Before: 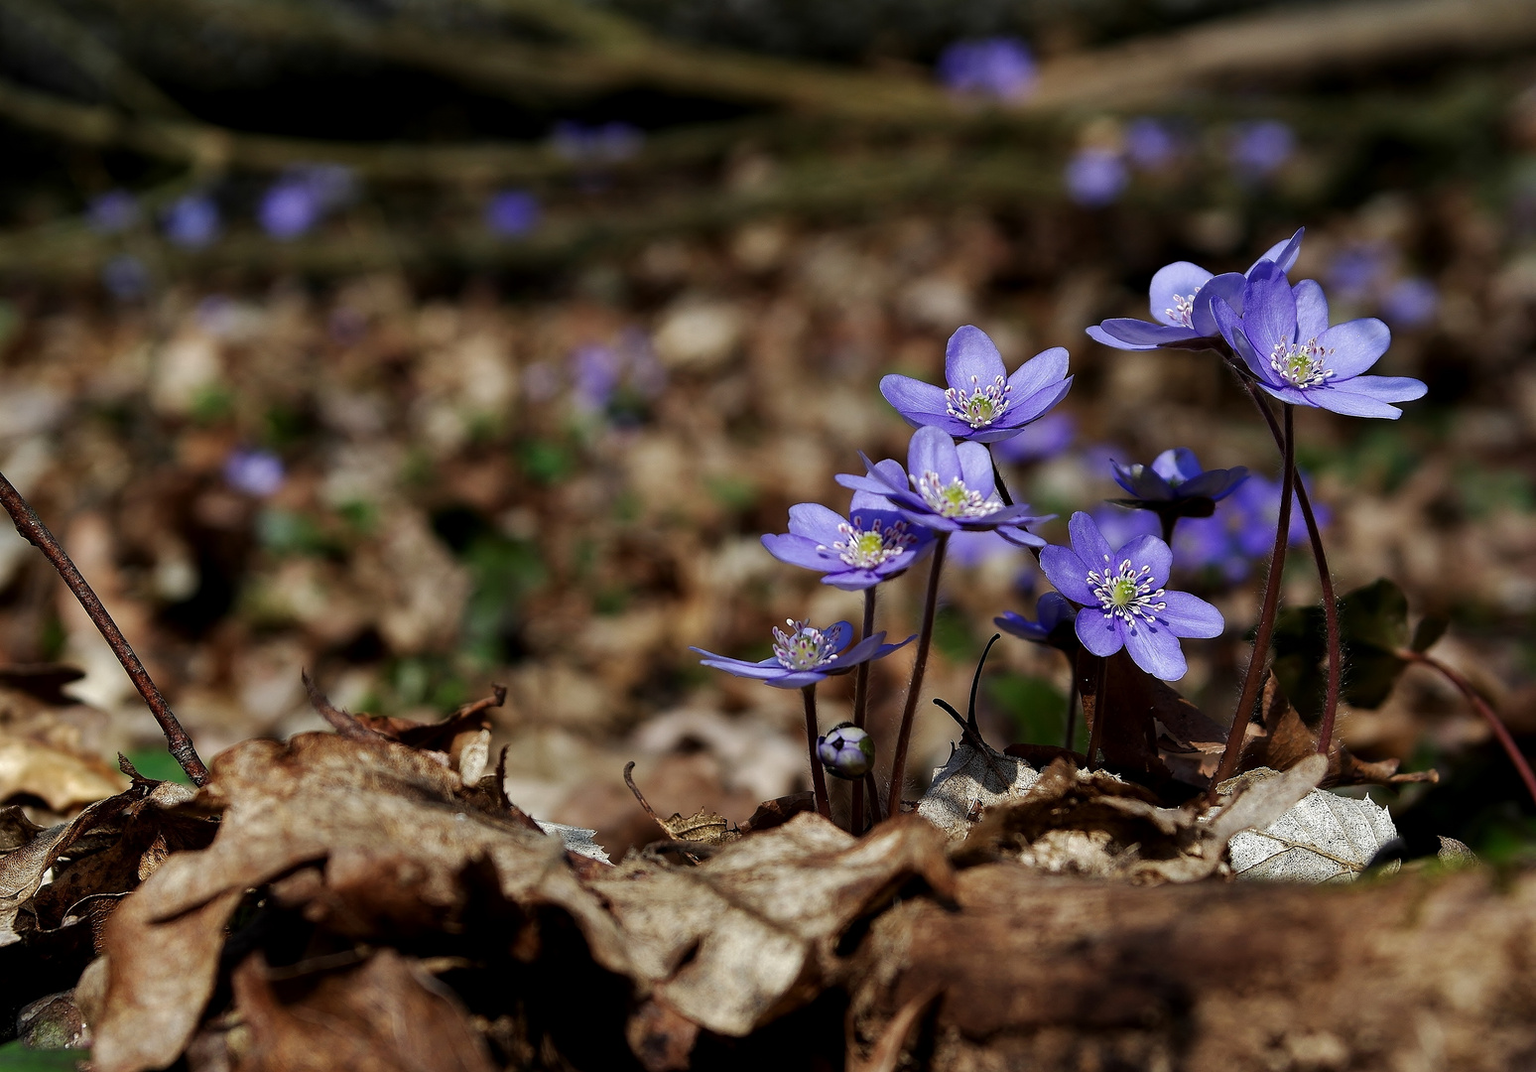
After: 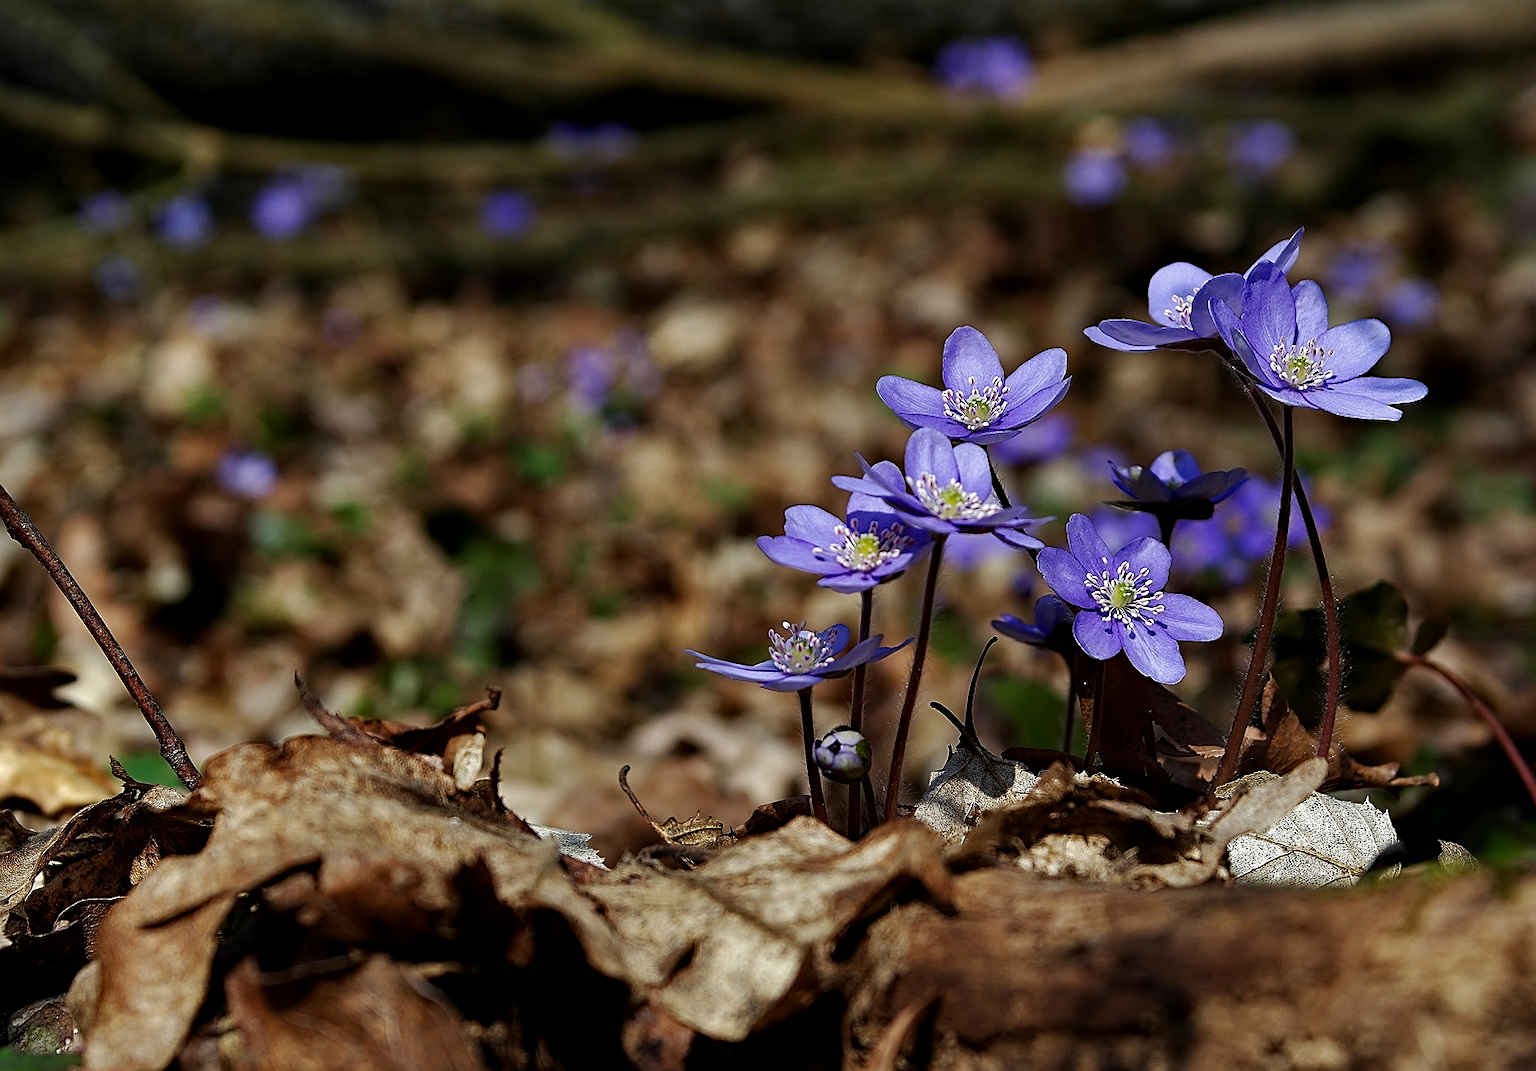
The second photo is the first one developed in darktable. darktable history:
crop and rotate: left 0.601%, top 0.181%, bottom 0.384%
haze removal: adaptive false
sharpen: on, module defaults
